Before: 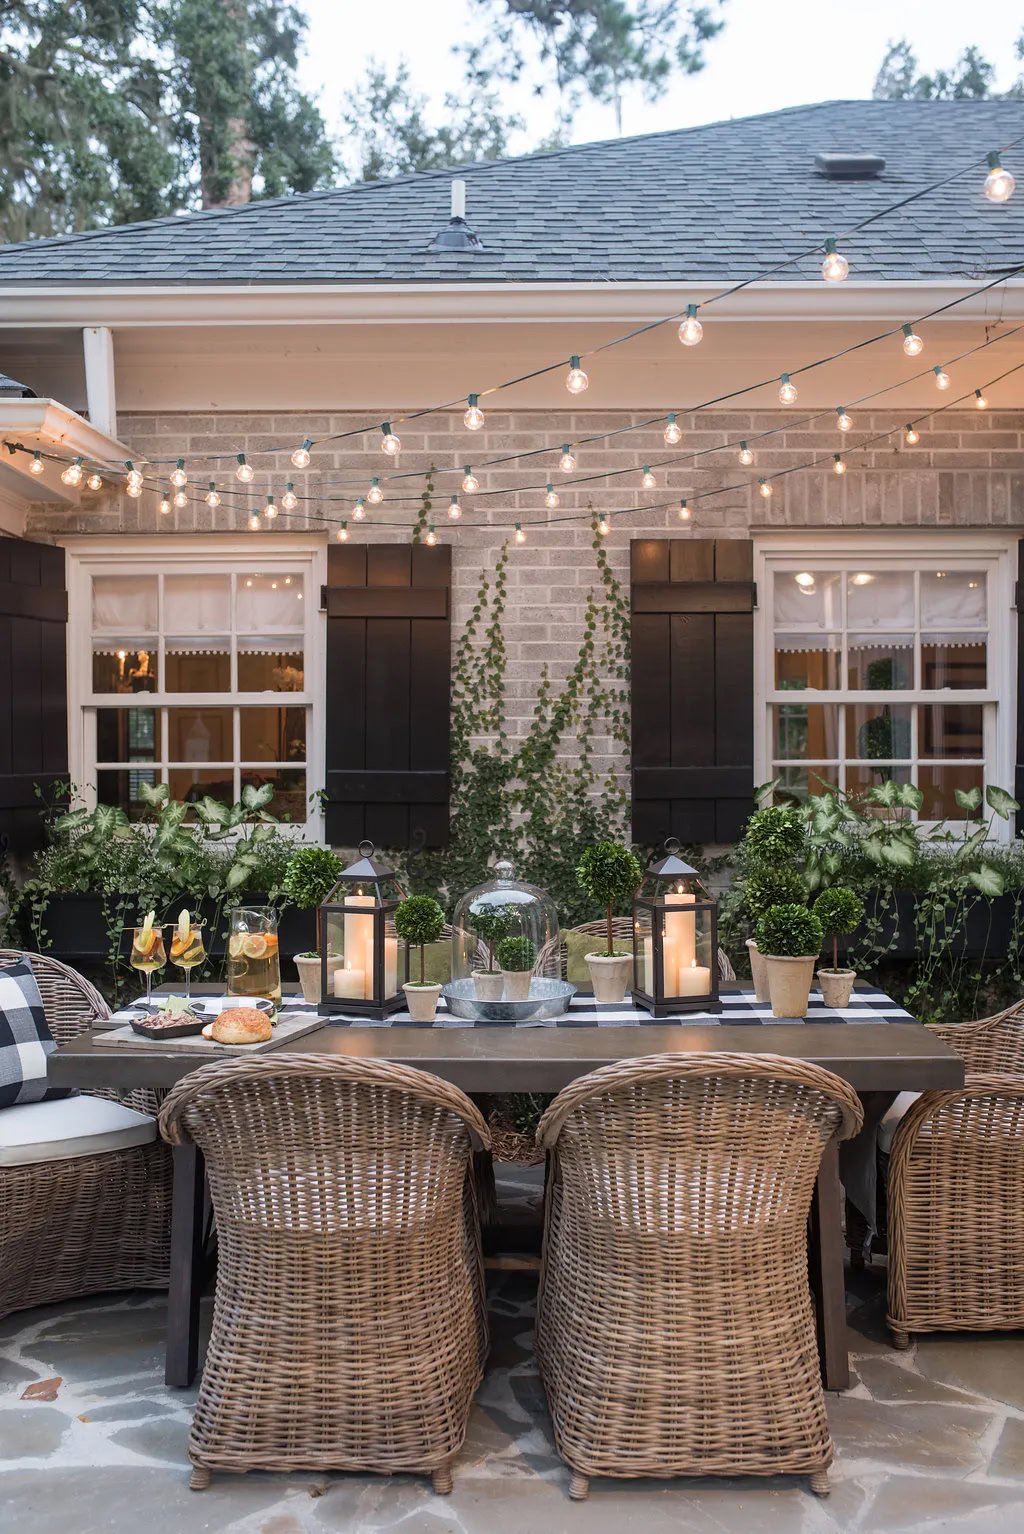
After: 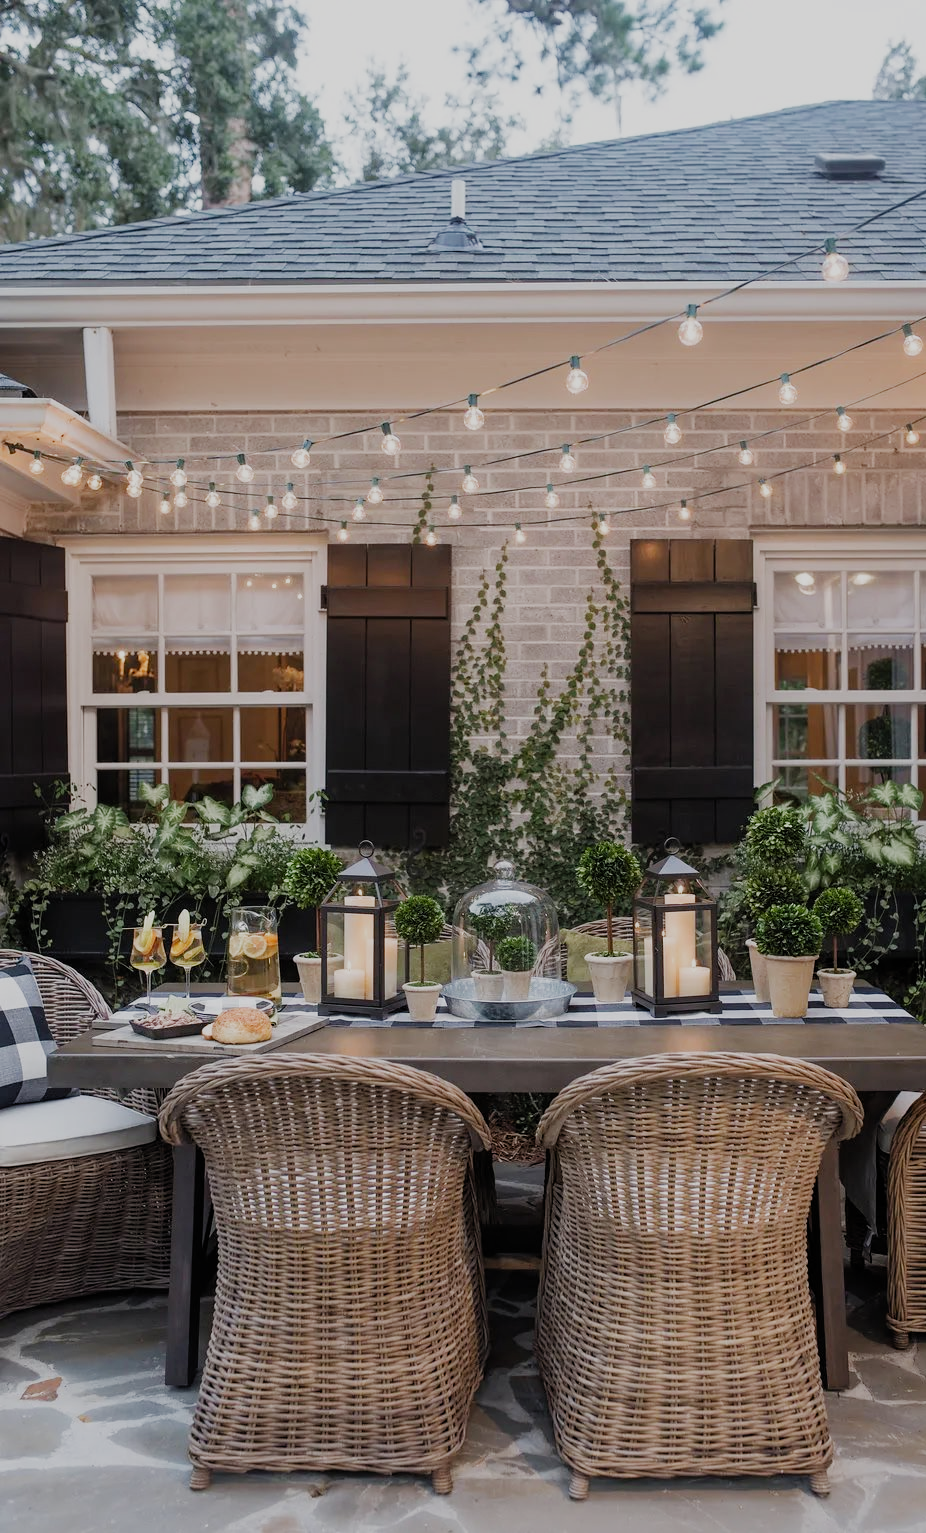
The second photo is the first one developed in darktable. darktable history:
filmic rgb: black relative exposure -7.98 EV, white relative exposure 3.92 EV, hardness 4.25, preserve chrominance no, color science v5 (2021), contrast in shadows safe, contrast in highlights safe
crop: right 9.492%, bottom 0.019%
